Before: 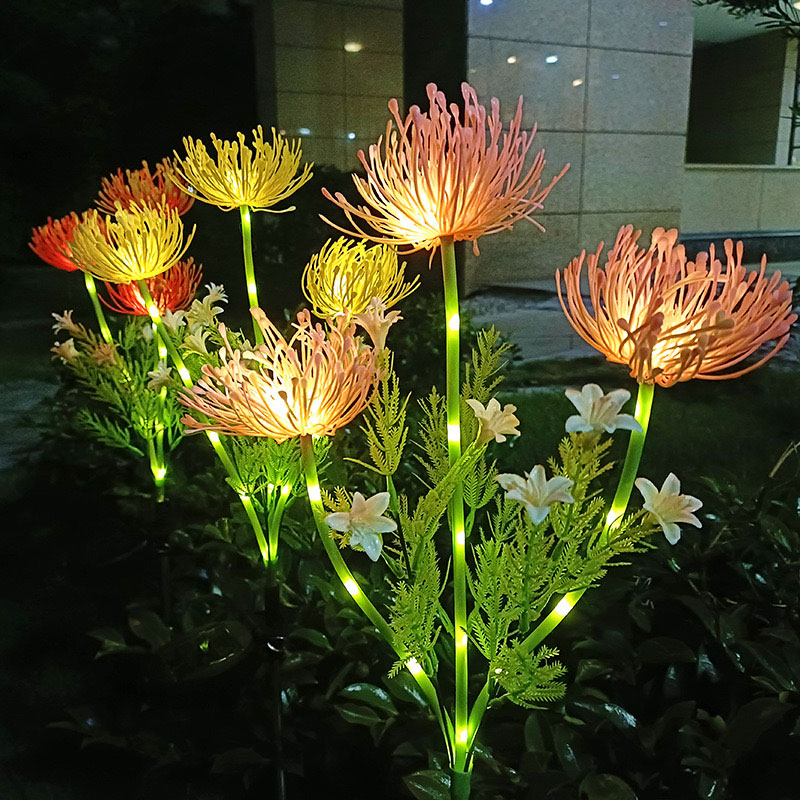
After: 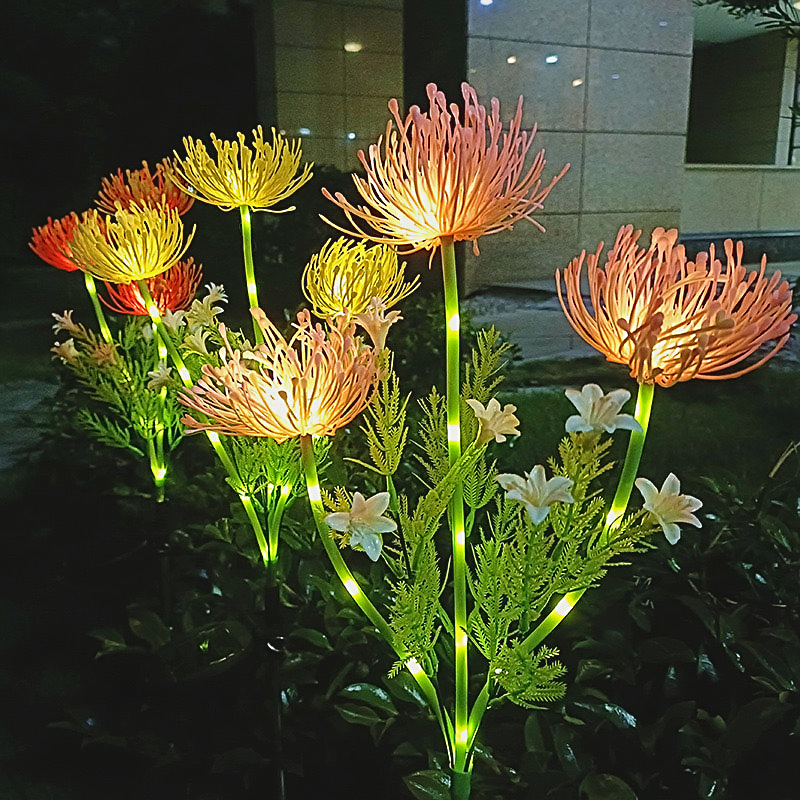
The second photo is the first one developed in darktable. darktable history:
white balance: emerald 1
sharpen: on, module defaults
contrast brightness saturation: contrast -0.11
